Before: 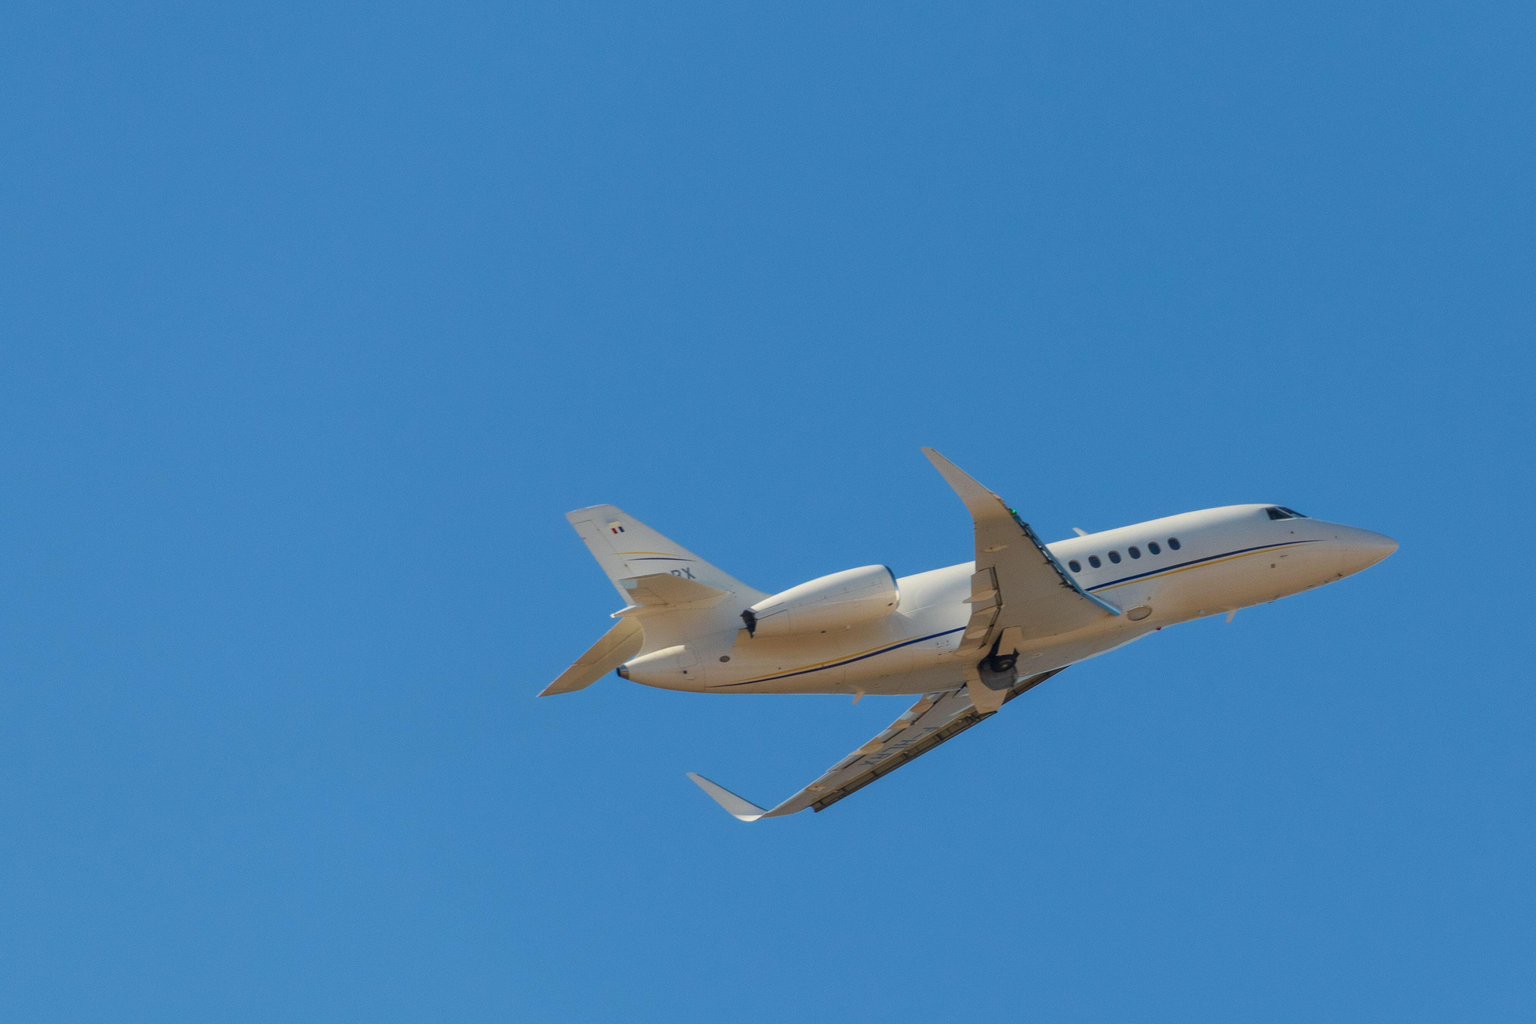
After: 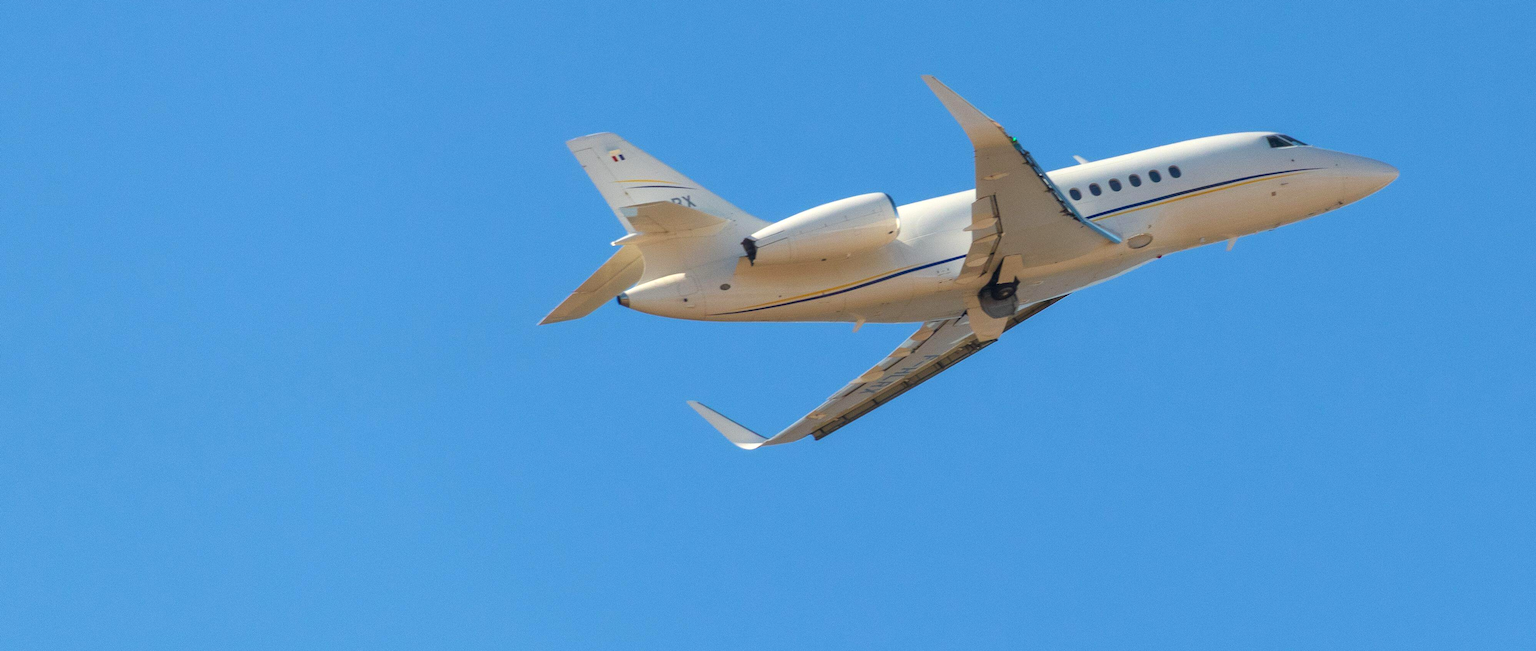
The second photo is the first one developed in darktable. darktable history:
crop and rotate: top 36.387%
exposure: black level correction 0, exposure 0.498 EV, compensate highlight preservation false
